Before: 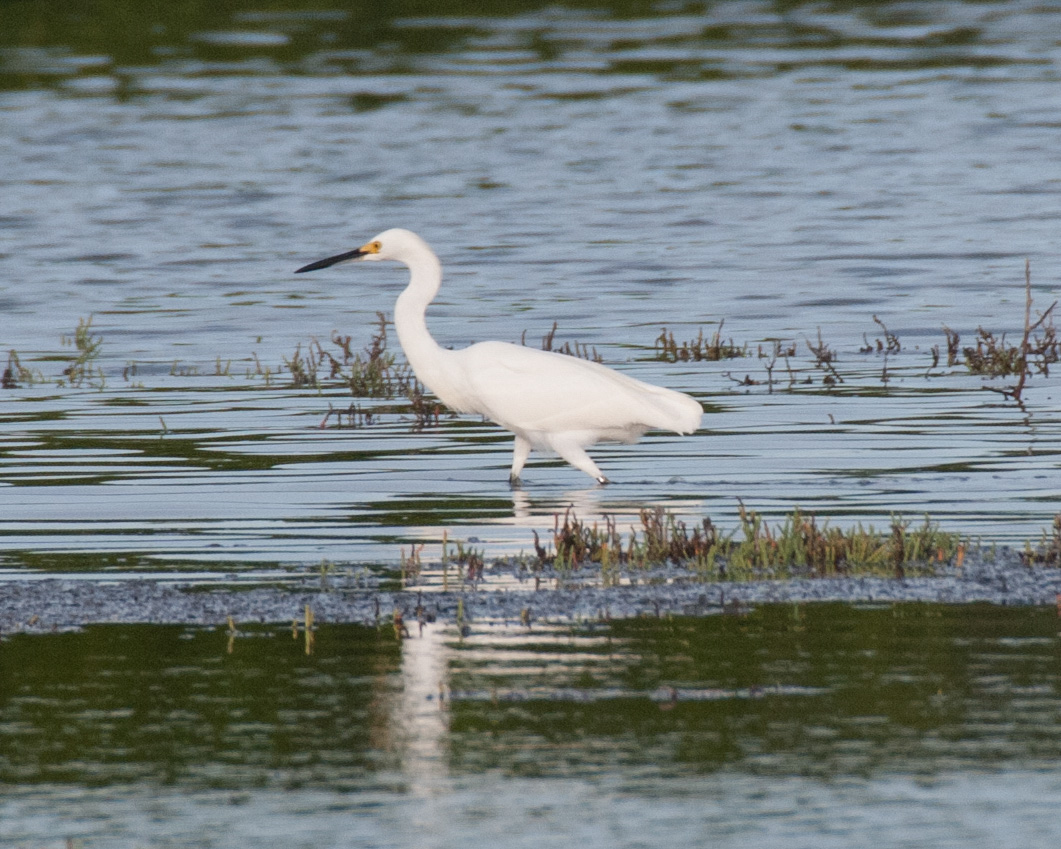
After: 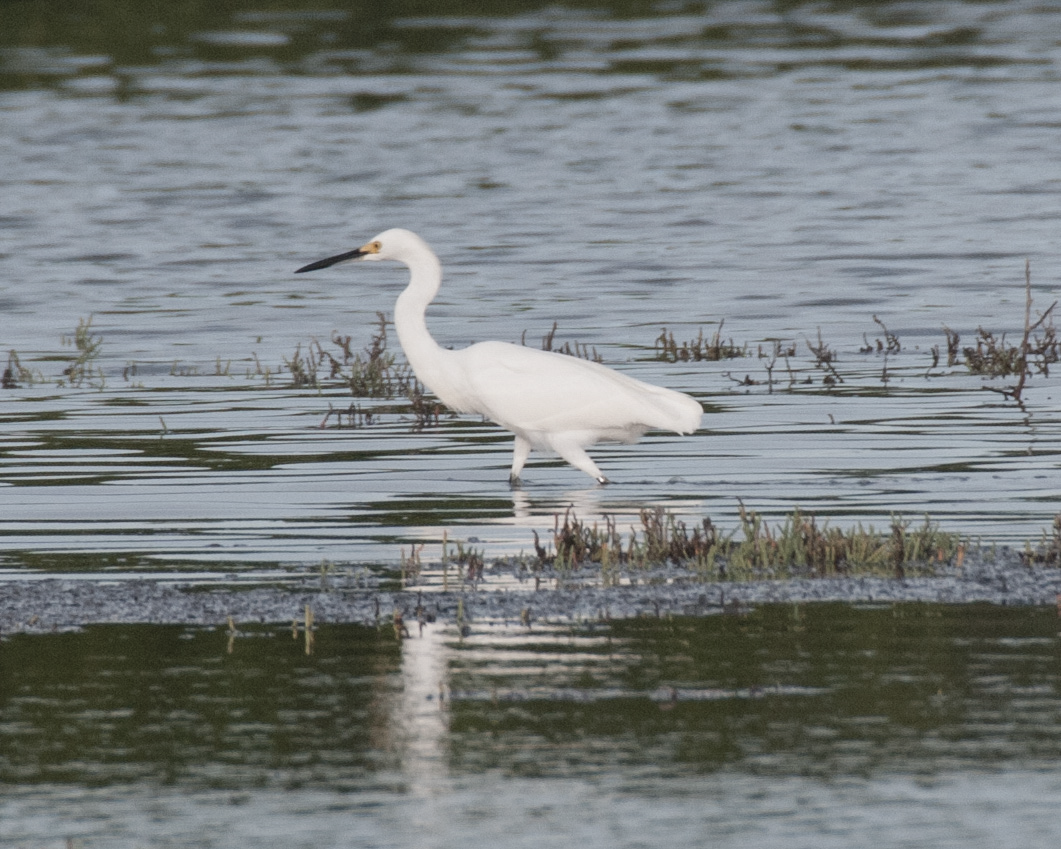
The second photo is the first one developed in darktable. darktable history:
contrast brightness saturation: contrast -0.045, saturation -0.41
